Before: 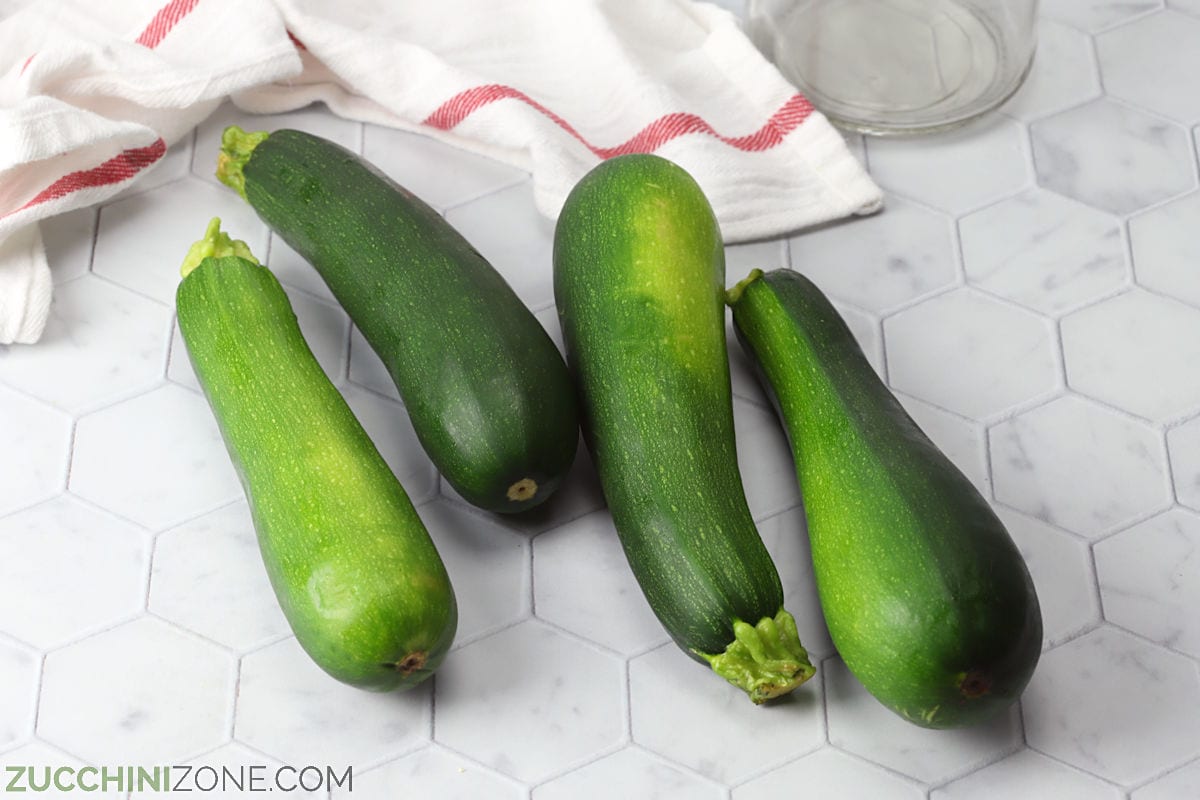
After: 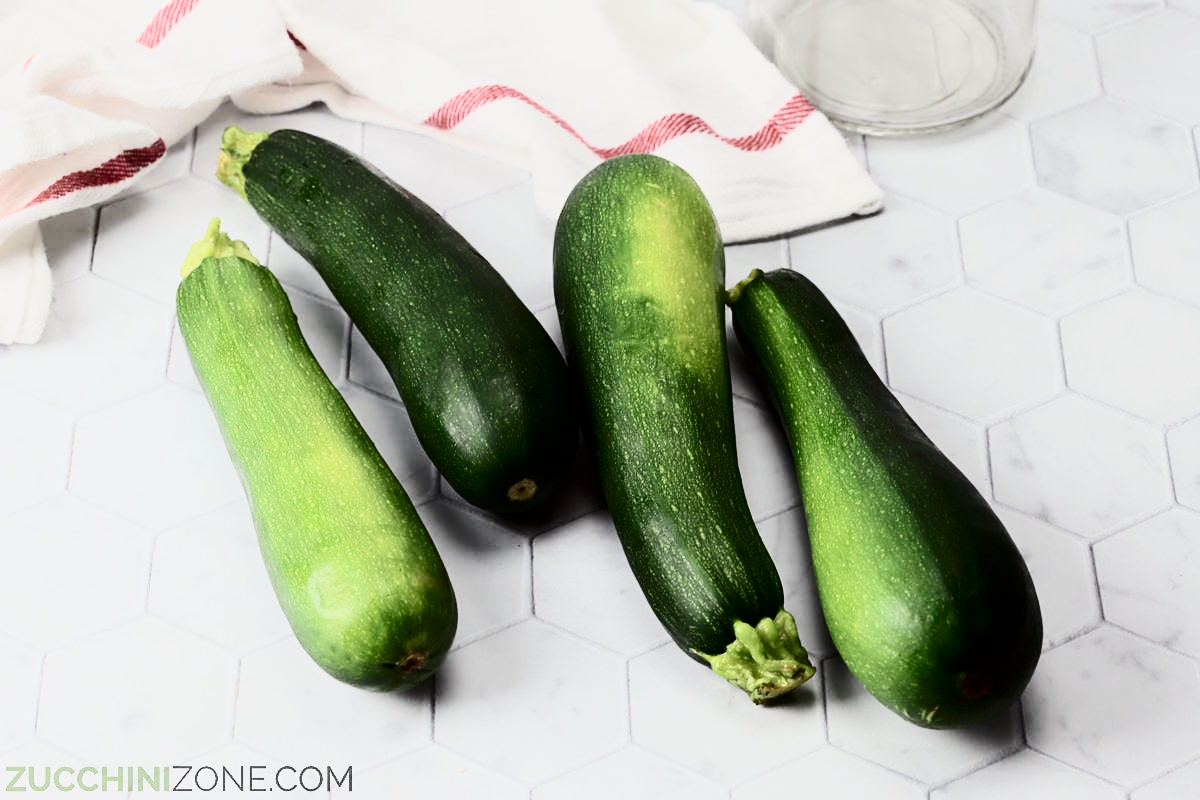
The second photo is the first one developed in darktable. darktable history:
contrast brightness saturation: contrast 0.5, saturation -0.1
filmic rgb: black relative exposure -7.65 EV, white relative exposure 4.56 EV, hardness 3.61, color science v6 (2022)
